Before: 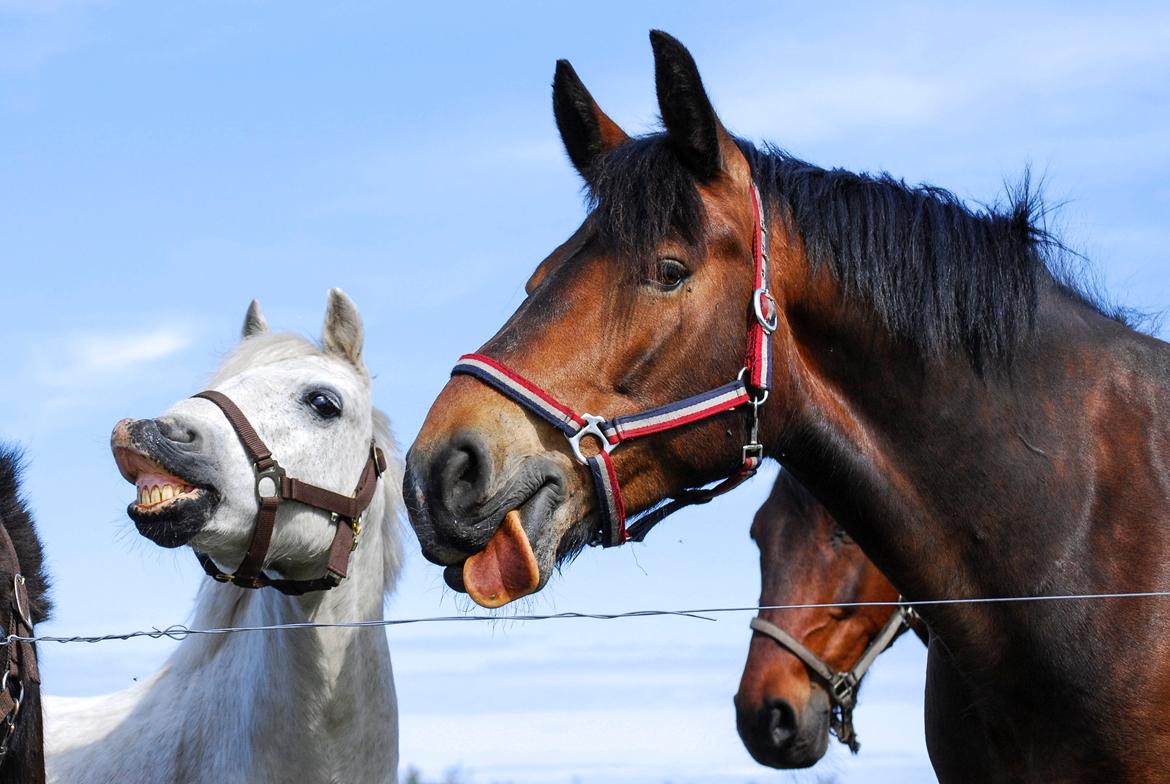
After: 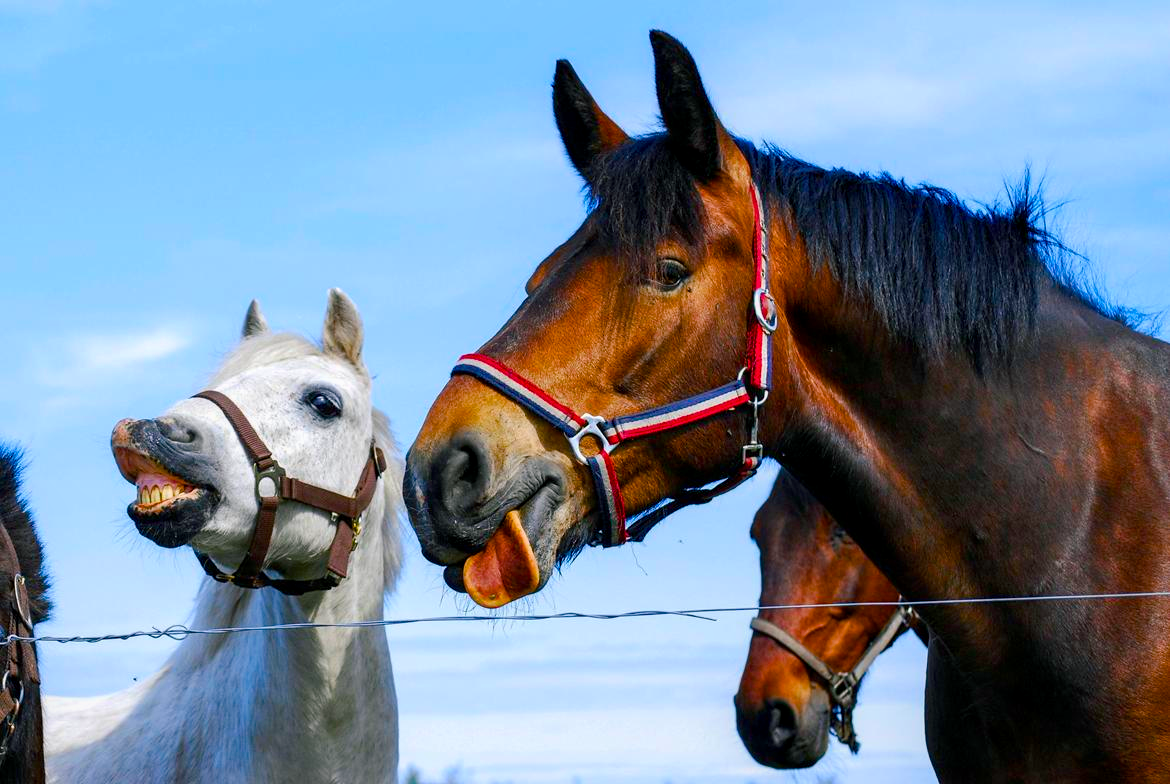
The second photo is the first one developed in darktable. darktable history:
color balance rgb: shadows lift › luminance -7.816%, shadows lift › chroma 2.277%, shadows lift › hue 167.83°, linear chroma grading › global chroma 19.705%, perceptual saturation grading › global saturation 20%, perceptual saturation grading › highlights -25.492%, perceptual saturation grading › shadows 24.159%, global vibrance 41.081%
local contrast: highlights 61%, shadows 109%, detail 107%, midtone range 0.531
